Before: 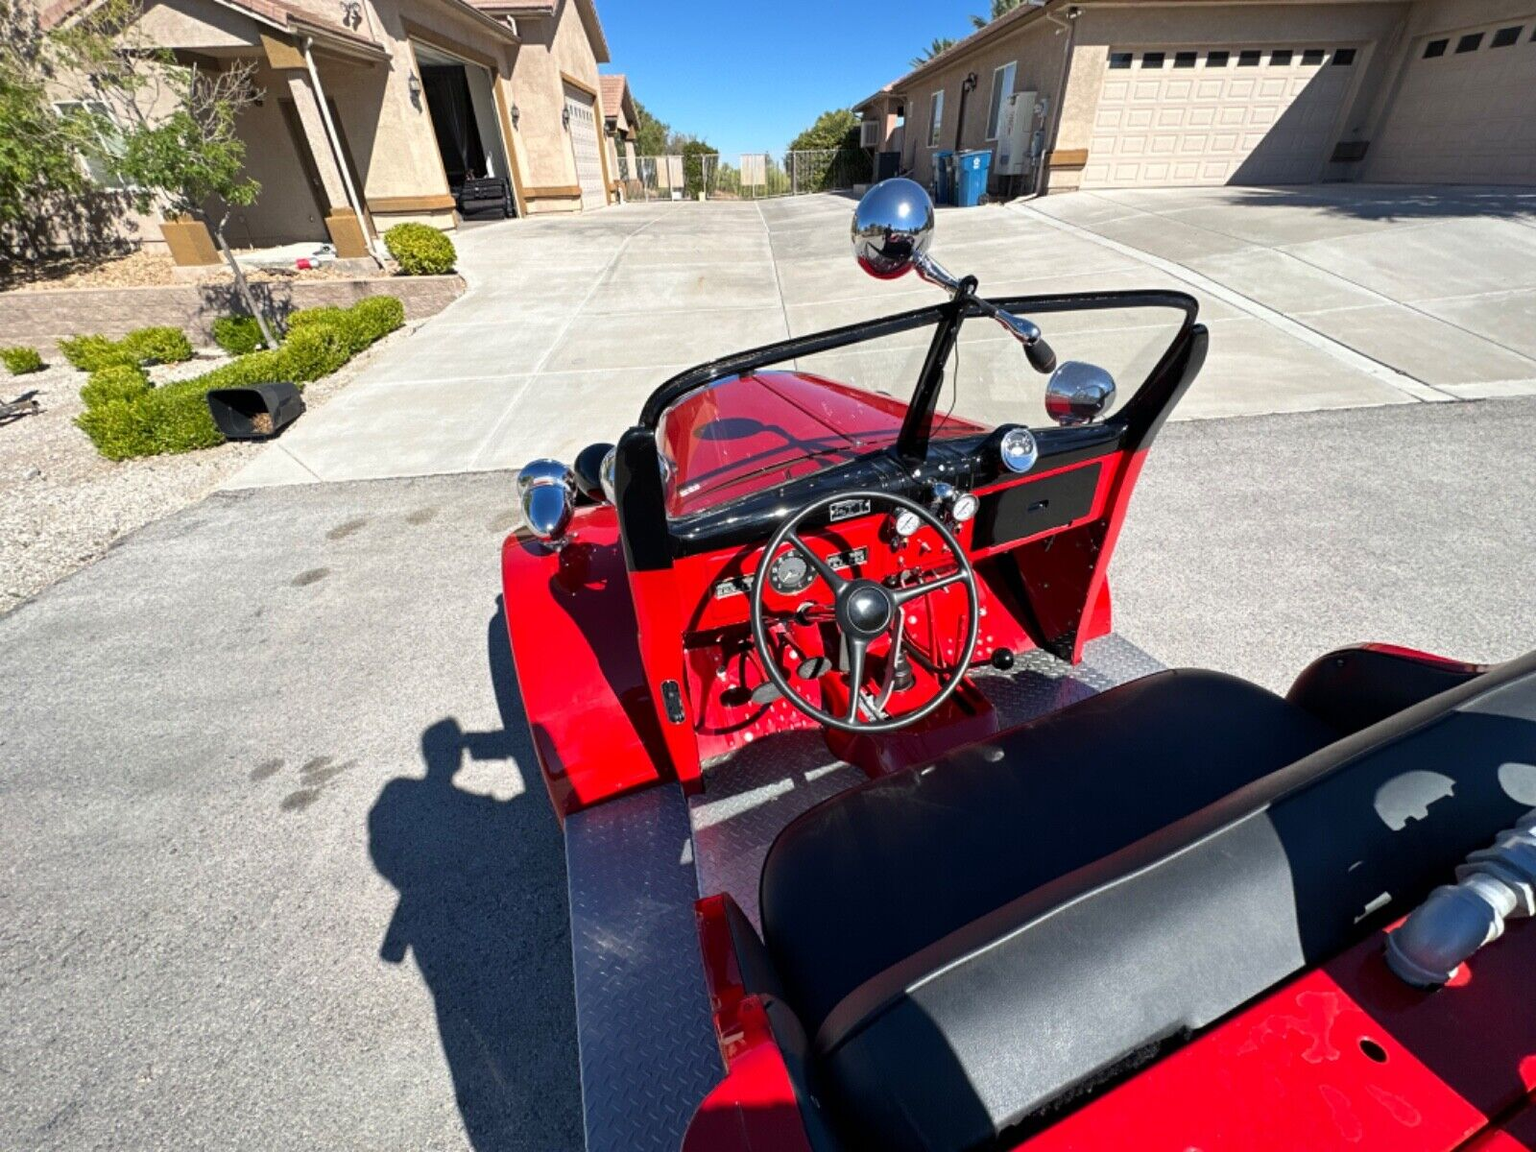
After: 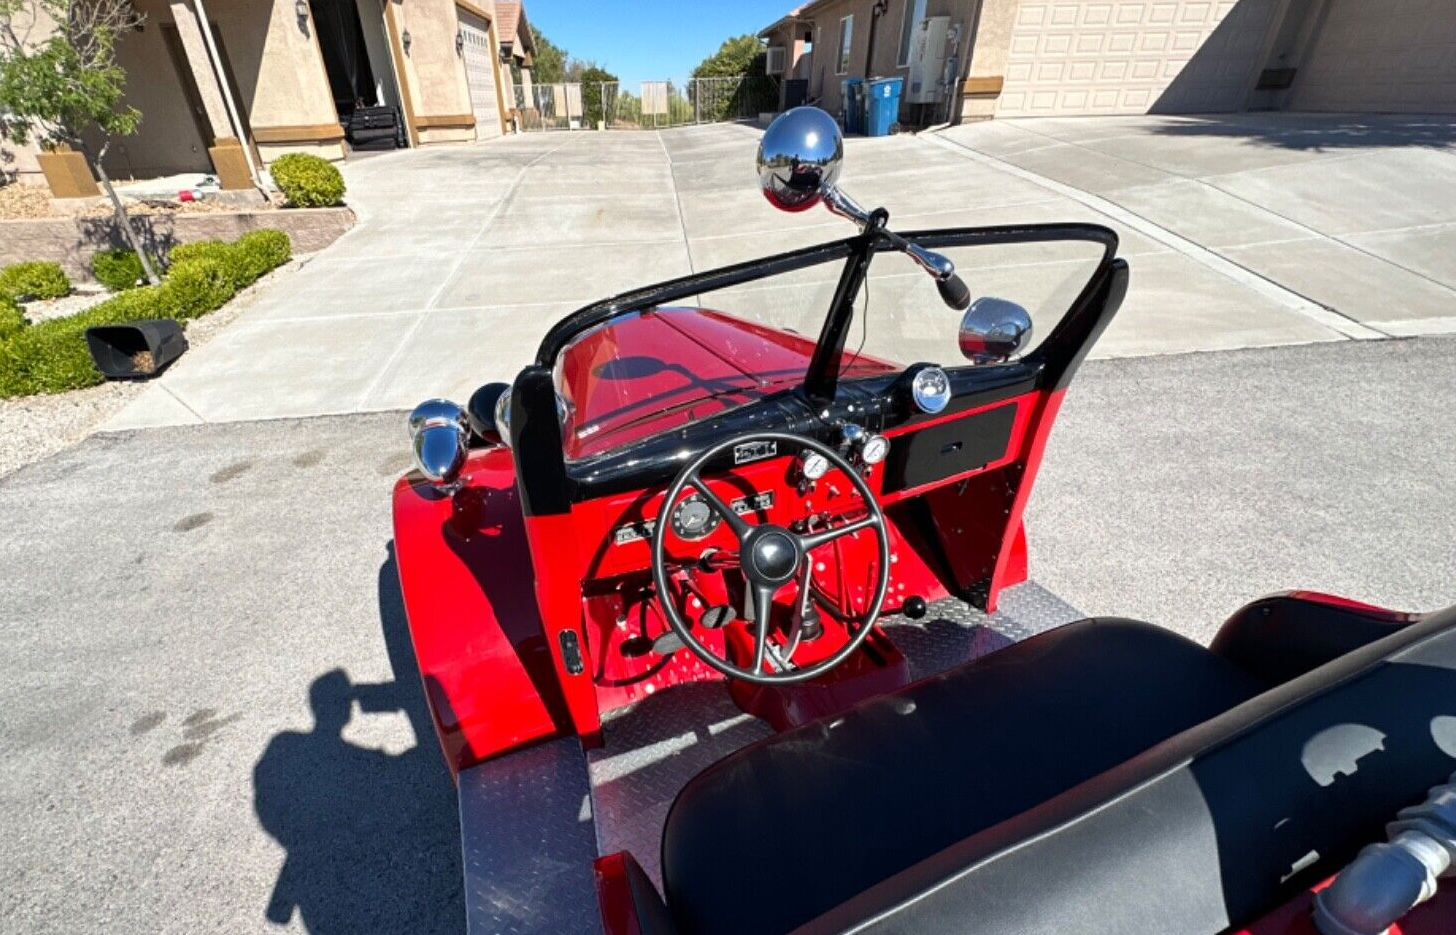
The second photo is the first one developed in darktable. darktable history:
crop: left 8.155%, top 6.611%, bottom 15.385%
white balance: emerald 1
